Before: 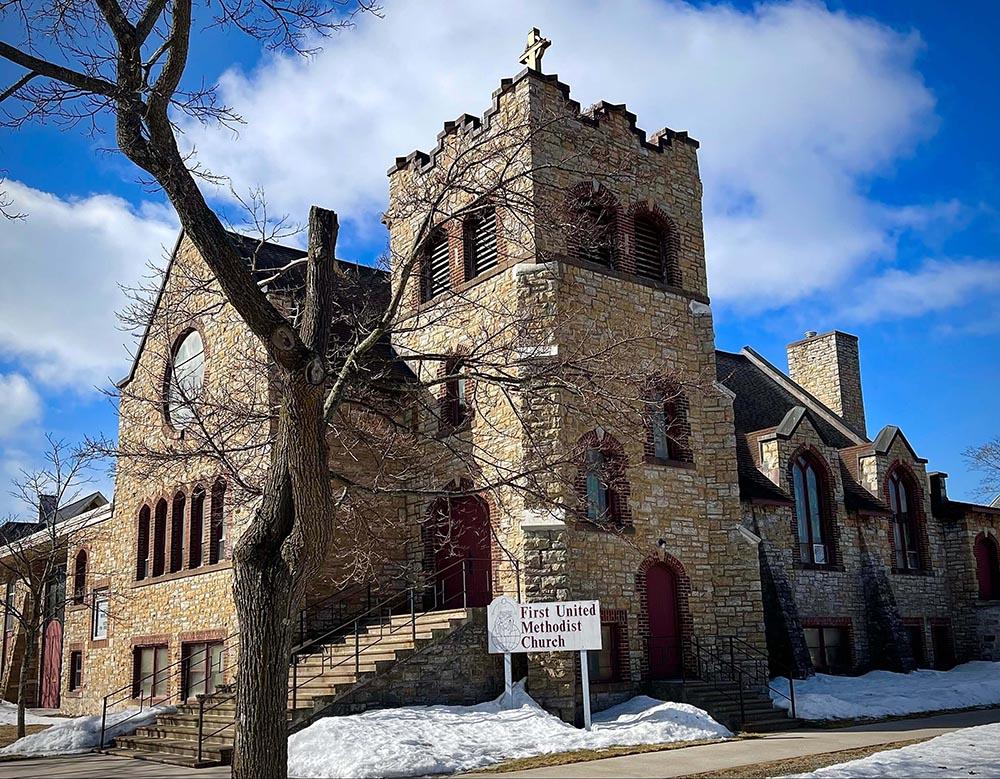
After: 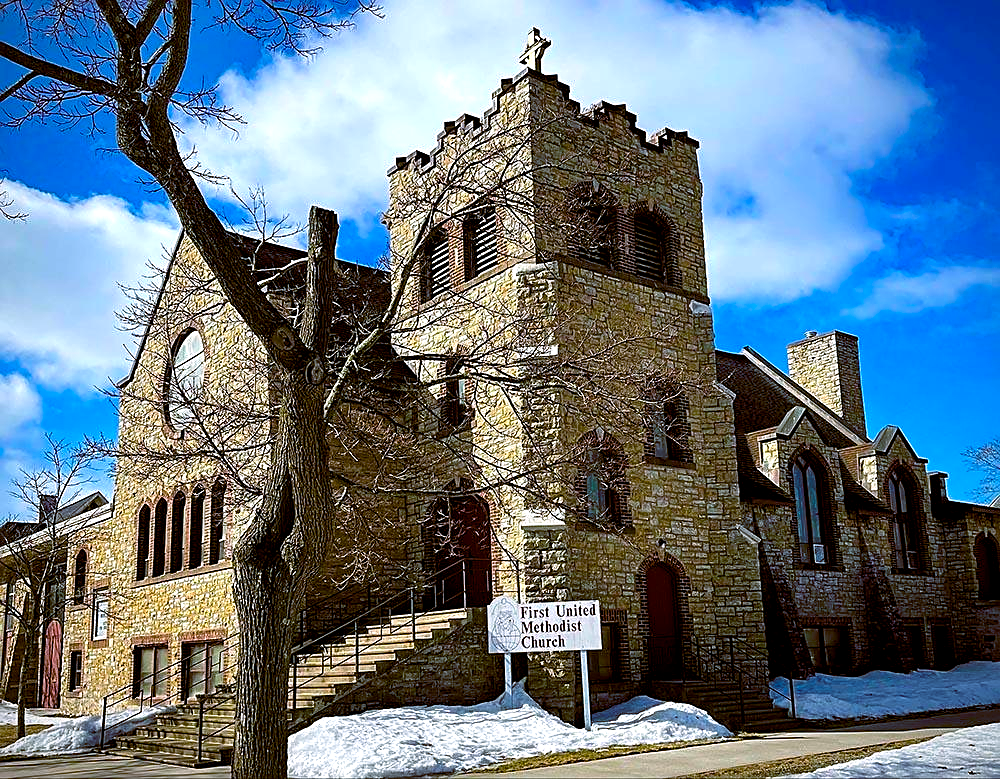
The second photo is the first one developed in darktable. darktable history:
sharpen: on, module defaults
color balance rgb: power › luminance -7.823%, power › chroma 2.27%, power › hue 221.06°, global offset › chroma 0.399%, global offset › hue 32.67°, perceptual saturation grading › global saturation 30.235%, perceptual brilliance grading › highlights 10.114%, perceptual brilliance grading › mid-tones 4.954%, global vibrance 23.924%
